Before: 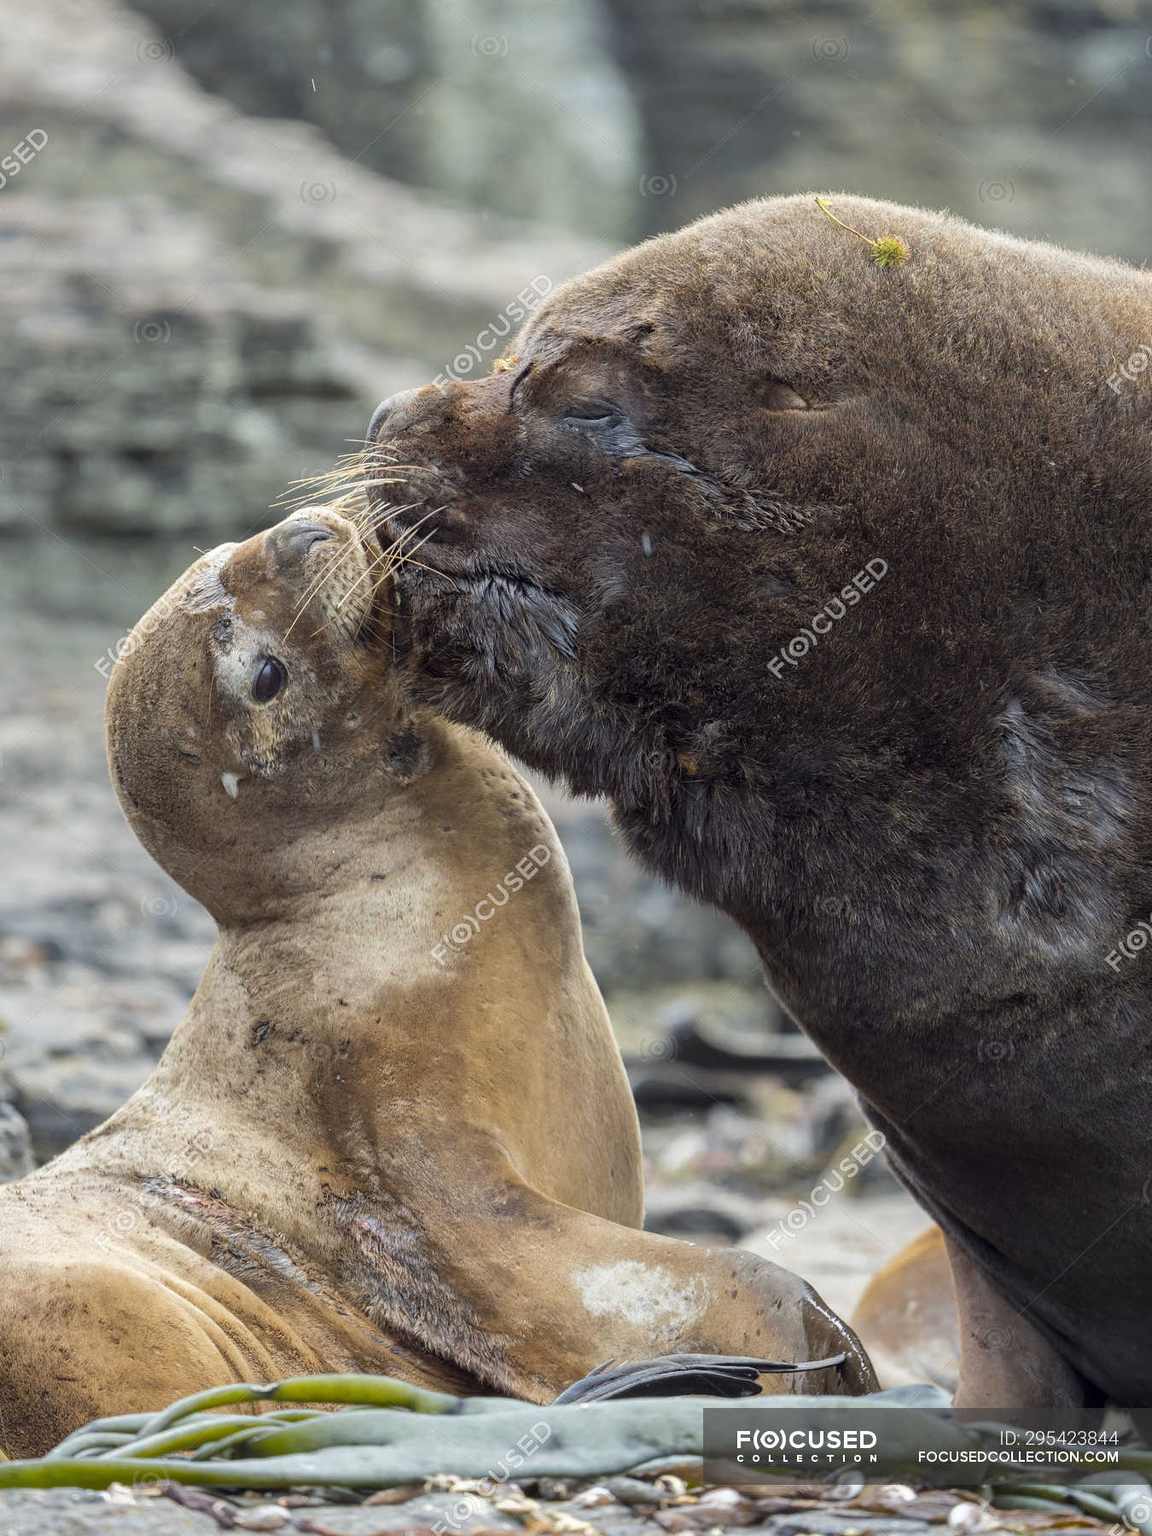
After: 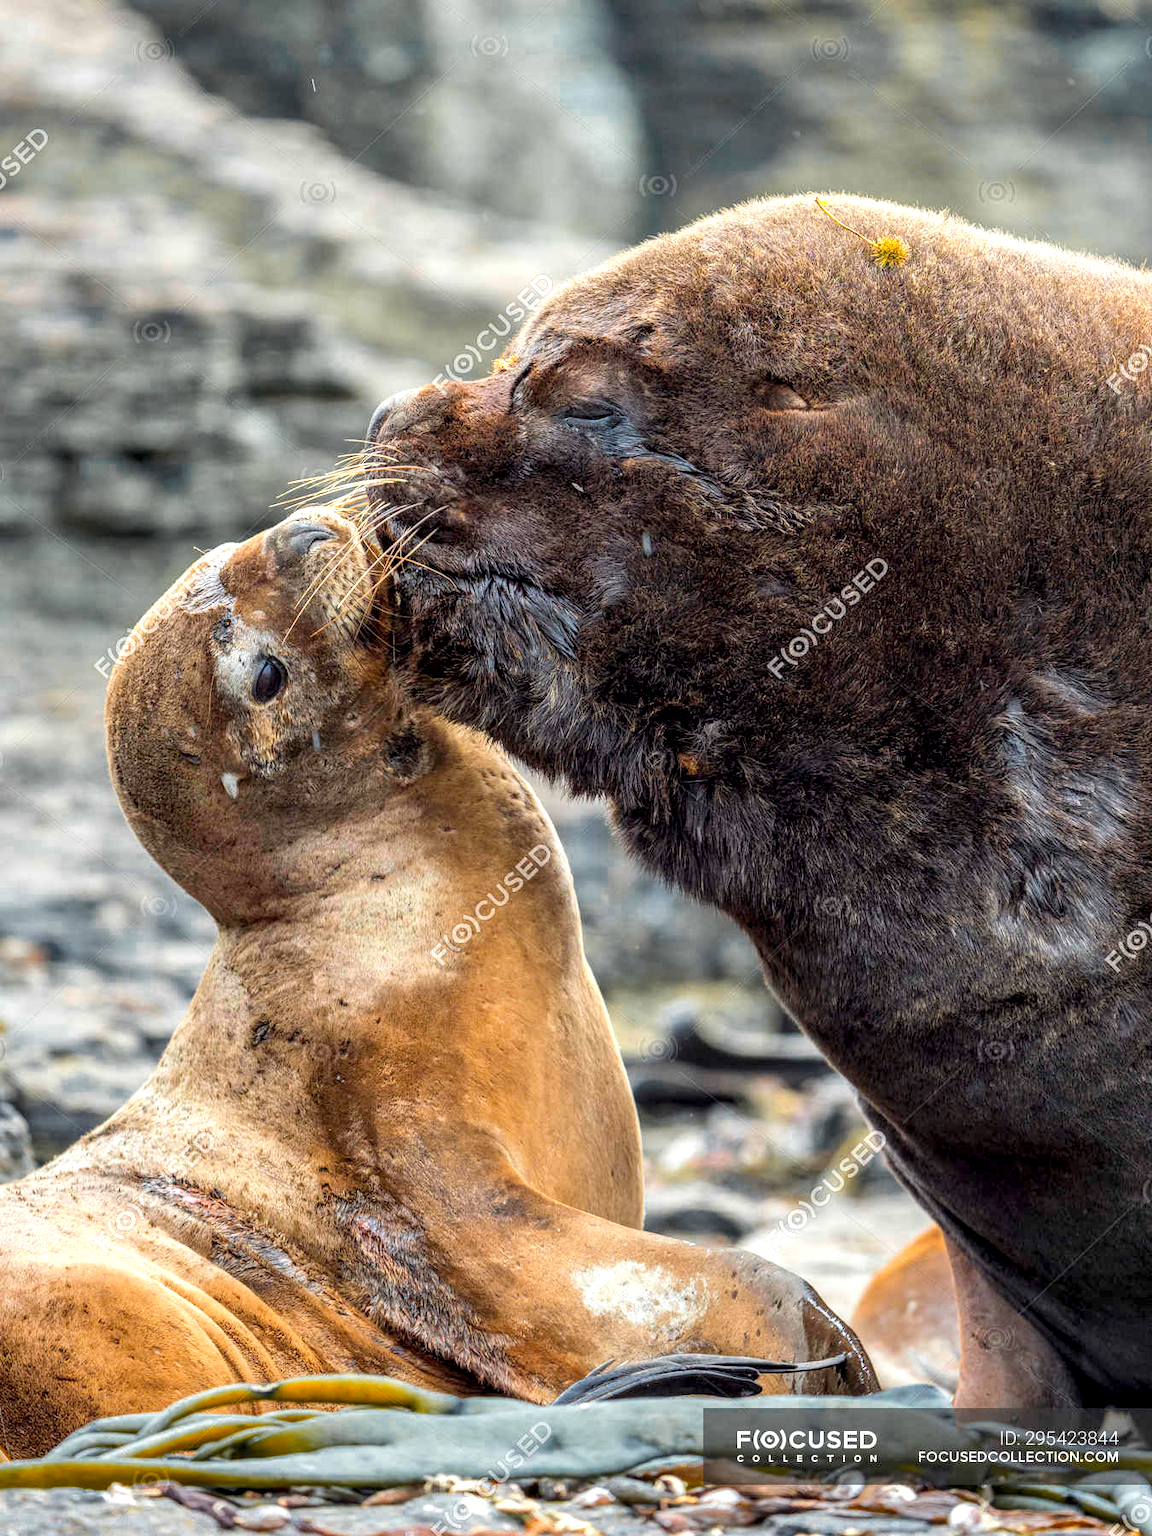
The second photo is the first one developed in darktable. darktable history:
contrast brightness saturation: brightness 0.088, saturation 0.192
local contrast: highlights 60%, shadows 61%, detail 160%
color zones: curves: ch0 [(0, 0.499) (0.143, 0.5) (0.286, 0.5) (0.429, 0.476) (0.571, 0.284) (0.714, 0.243) (0.857, 0.449) (1, 0.499)]; ch1 [(0, 0.532) (0.143, 0.645) (0.286, 0.696) (0.429, 0.211) (0.571, 0.504) (0.714, 0.493) (0.857, 0.495) (1, 0.532)]; ch2 [(0, 0.5) (0.143, 0.5) (0.286, 0.427) (0.429, 0.324) (0.571, 0.5) (0.714, 0.5) (0.857, 0.5) (1, 0.5)]
